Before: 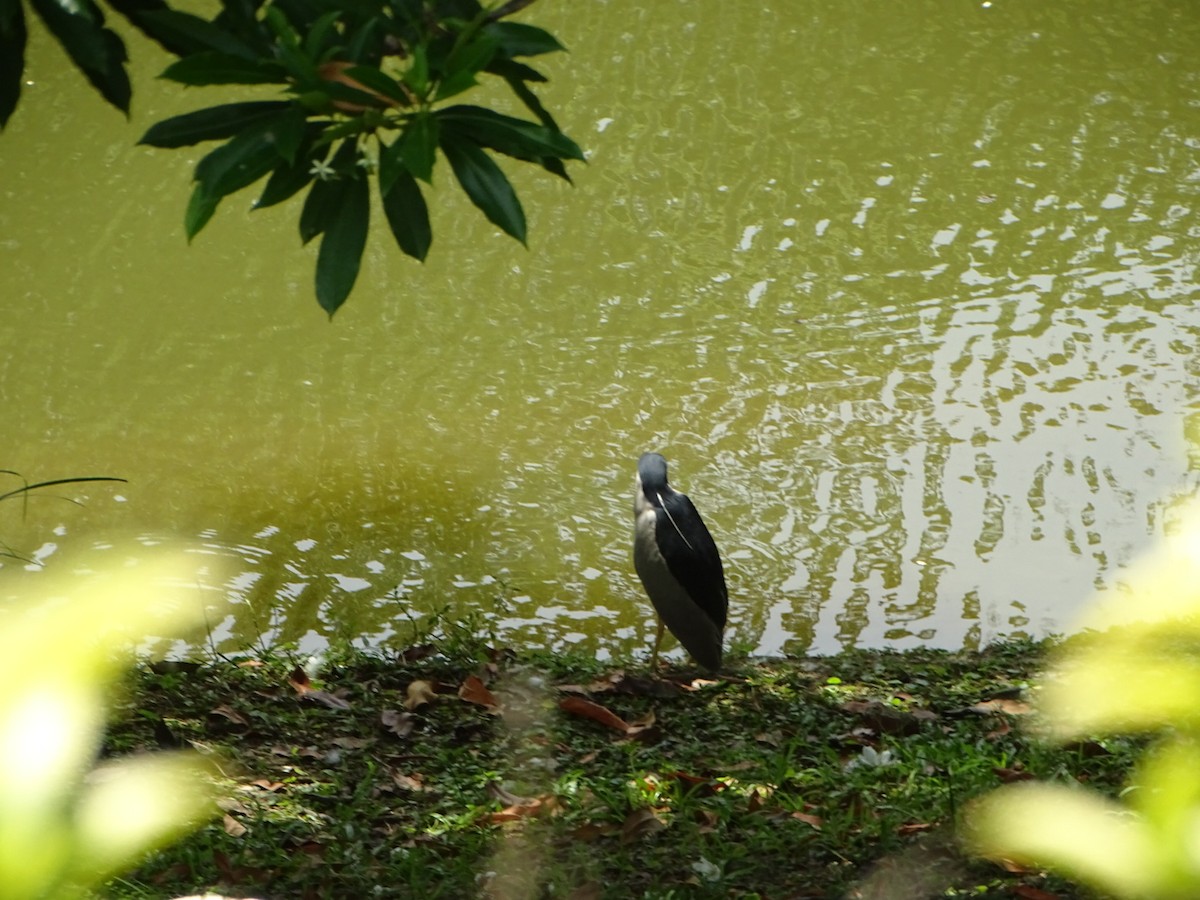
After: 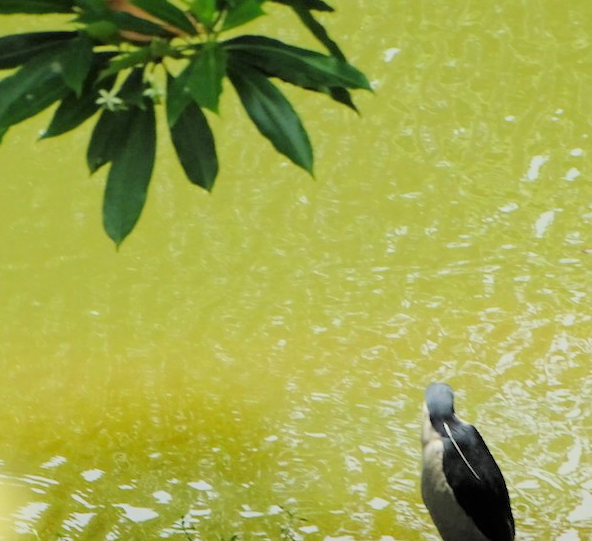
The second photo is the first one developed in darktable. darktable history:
exposure: black level correction 0, exposure 1.454 EV, compensate exposure bias true, compensate highlight preservation false
contrast brightness saturation: contrast 0.102, brightness 0.03, saturation 0.086
filmic rgb: middle gray luminance 3.21%, black relative exposure -5.89 EV, white relative exposure 6.32 EV, dynamic range scaling 22%, target black luminance 0%, hardness 2.29, latitude 45.35%, contrast 0.78, highlights saturation mix 98.58%, shadows ↔ highlights balance 0.242%
crop: left 17.803%, top 7.858%, right 32.862%, bottom 32.002%
